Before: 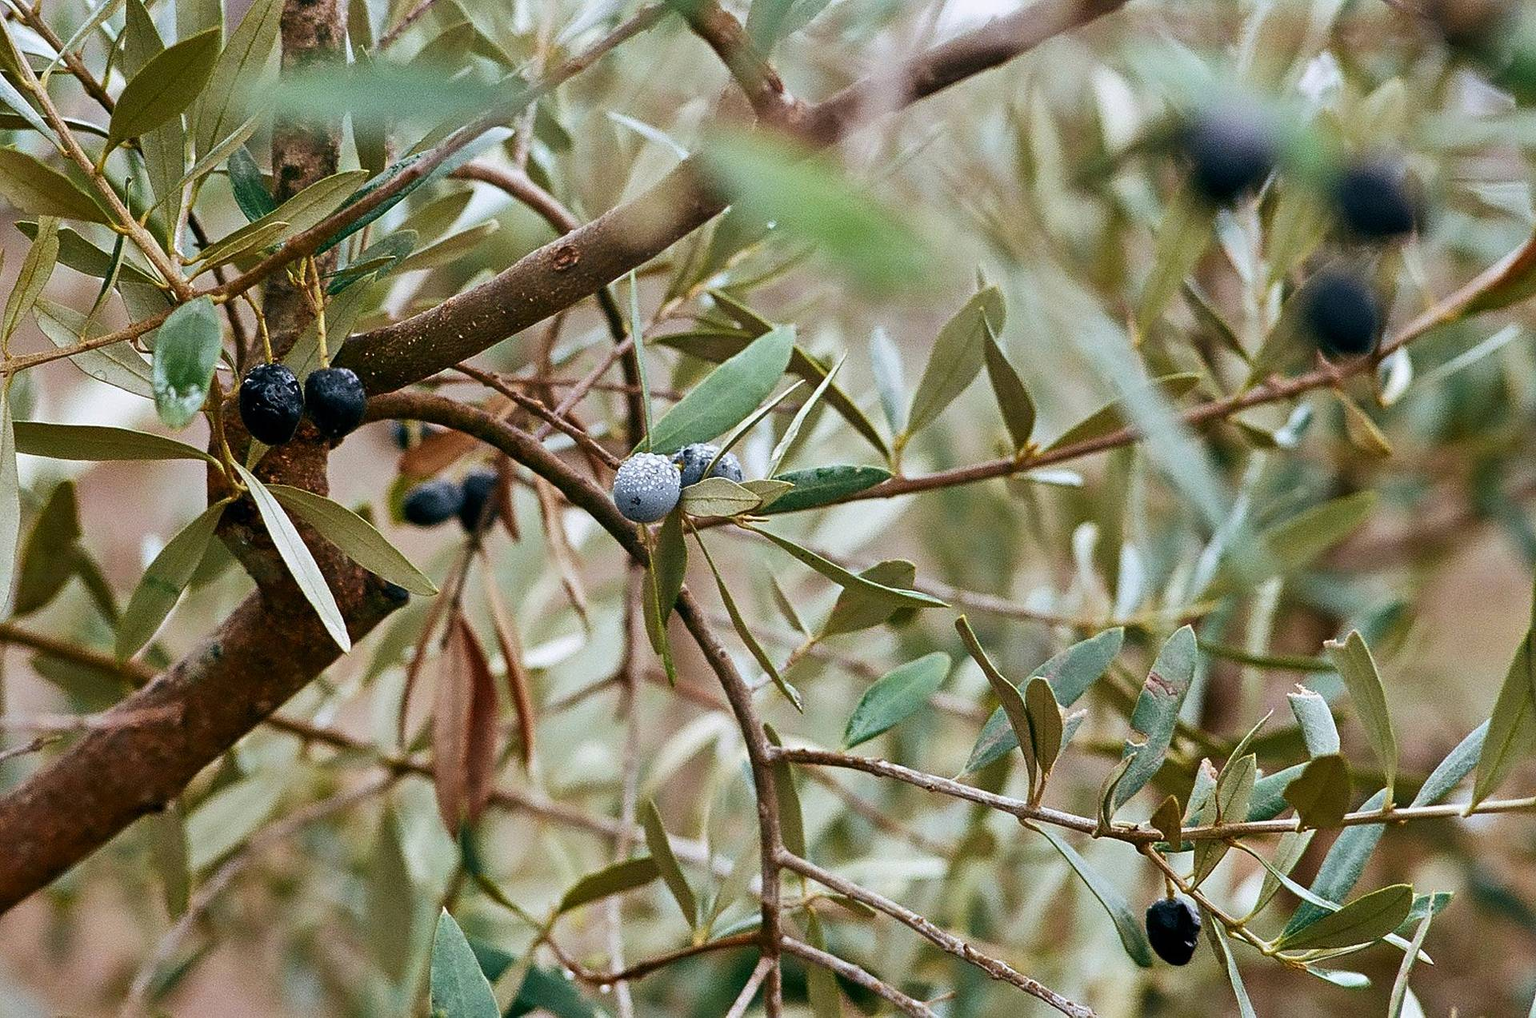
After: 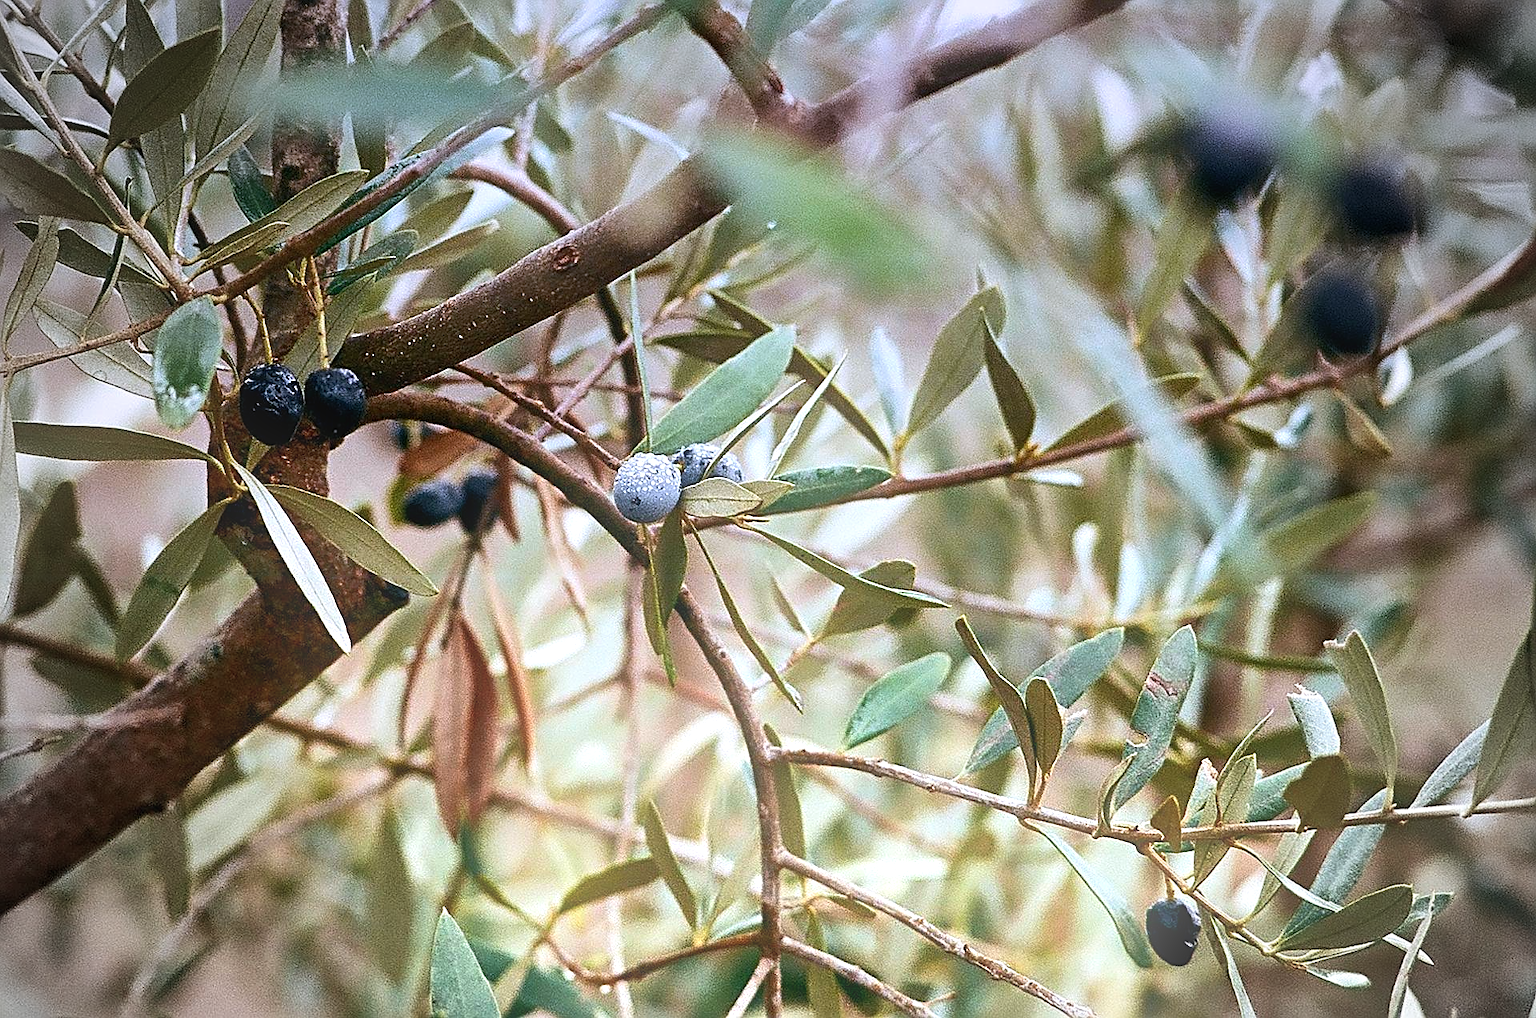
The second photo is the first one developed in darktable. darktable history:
tone equalizer: -8 EV -0.001 EV, -7 EV 0.001 EV, -6 EV -0.002 EV, -5 EV -0.003 EV, -4 EV -0.062 EV, -3 EV -0.222 EV, -2 EV -0.267 EV, -1 EV 0.105 EV, +0 EV 0.303 EV
bloom: size 16%, threshold 98%, strength 20%
vignetting: fall-off start 67.15%, brightness -0.442, saturation -0.691, width/height ratio 1.011, unbound false
graduated density: hue 238.83°, saturation 50%
exposure: black level correction 0.001, exposure 0.5 EV, compensate exposure bias true, compensate highlight preservation false
white balance: emerald 1
sharpen: amount 0.55
